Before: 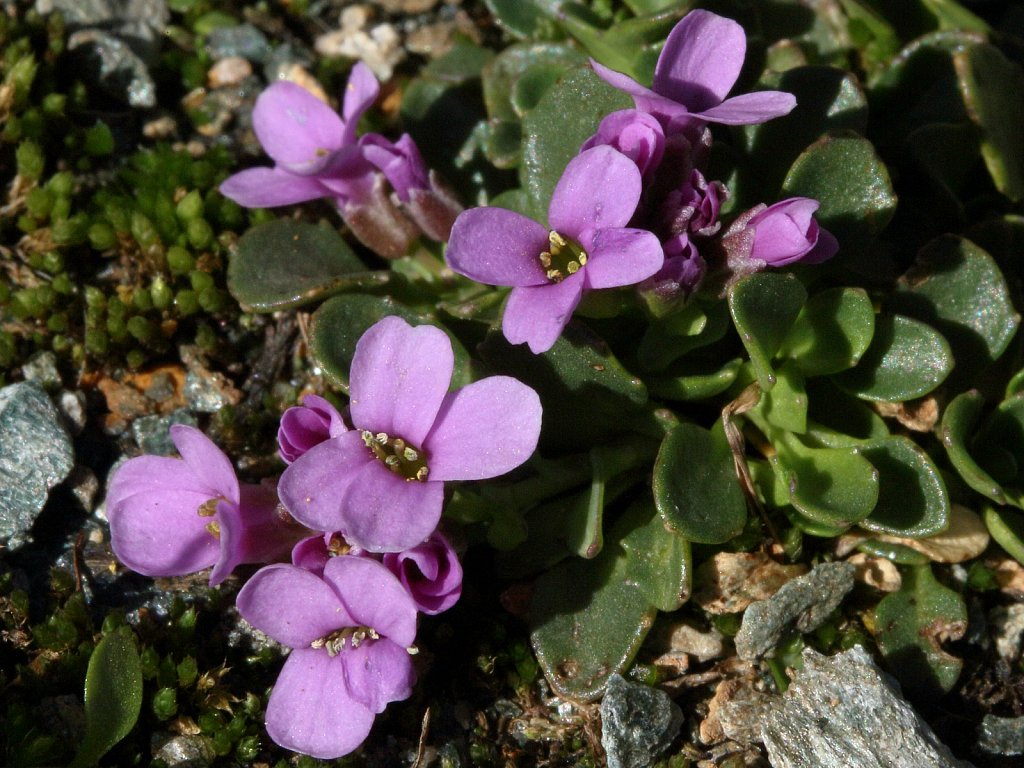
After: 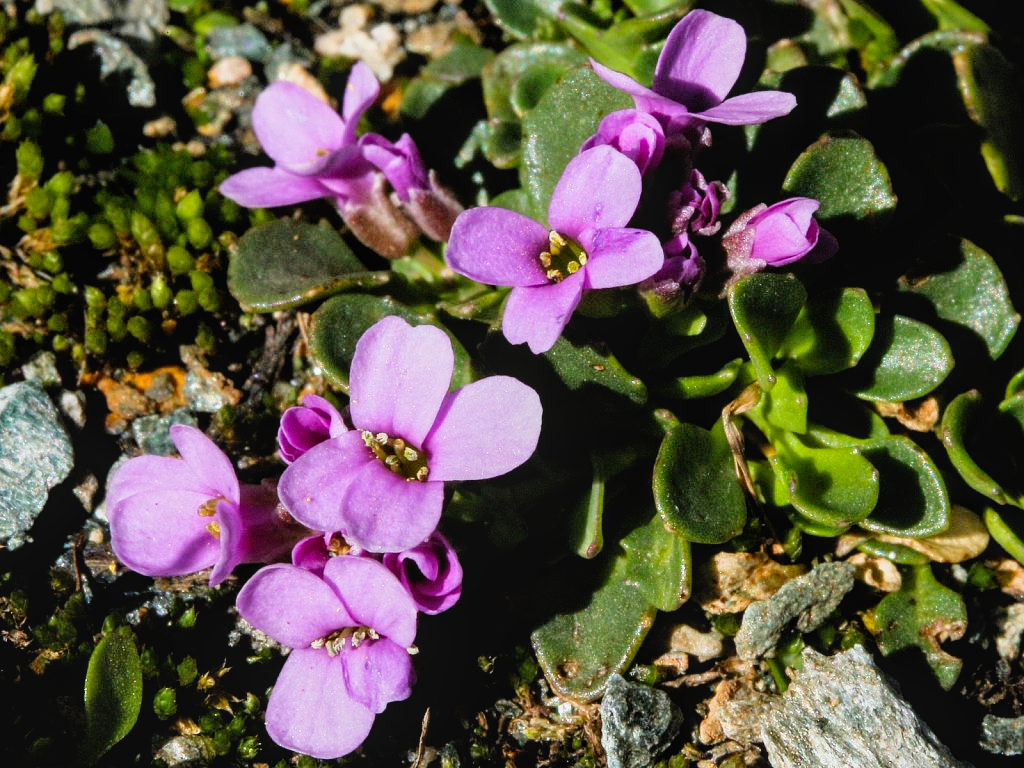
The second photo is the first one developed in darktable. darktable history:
local contrast: detail 110%
color balance rgb: perceptual saturation grading › global saturation 20%, global vibrance 20%
exposure: black level correction 0, exposure 0.9 EV, compensate highlight preservation false
filmic rgb: black relative exposure -5 EV, white relative exposure 3.5 EV, hardness 3.19, contrast 1.2, highlights saturation mix -50%
